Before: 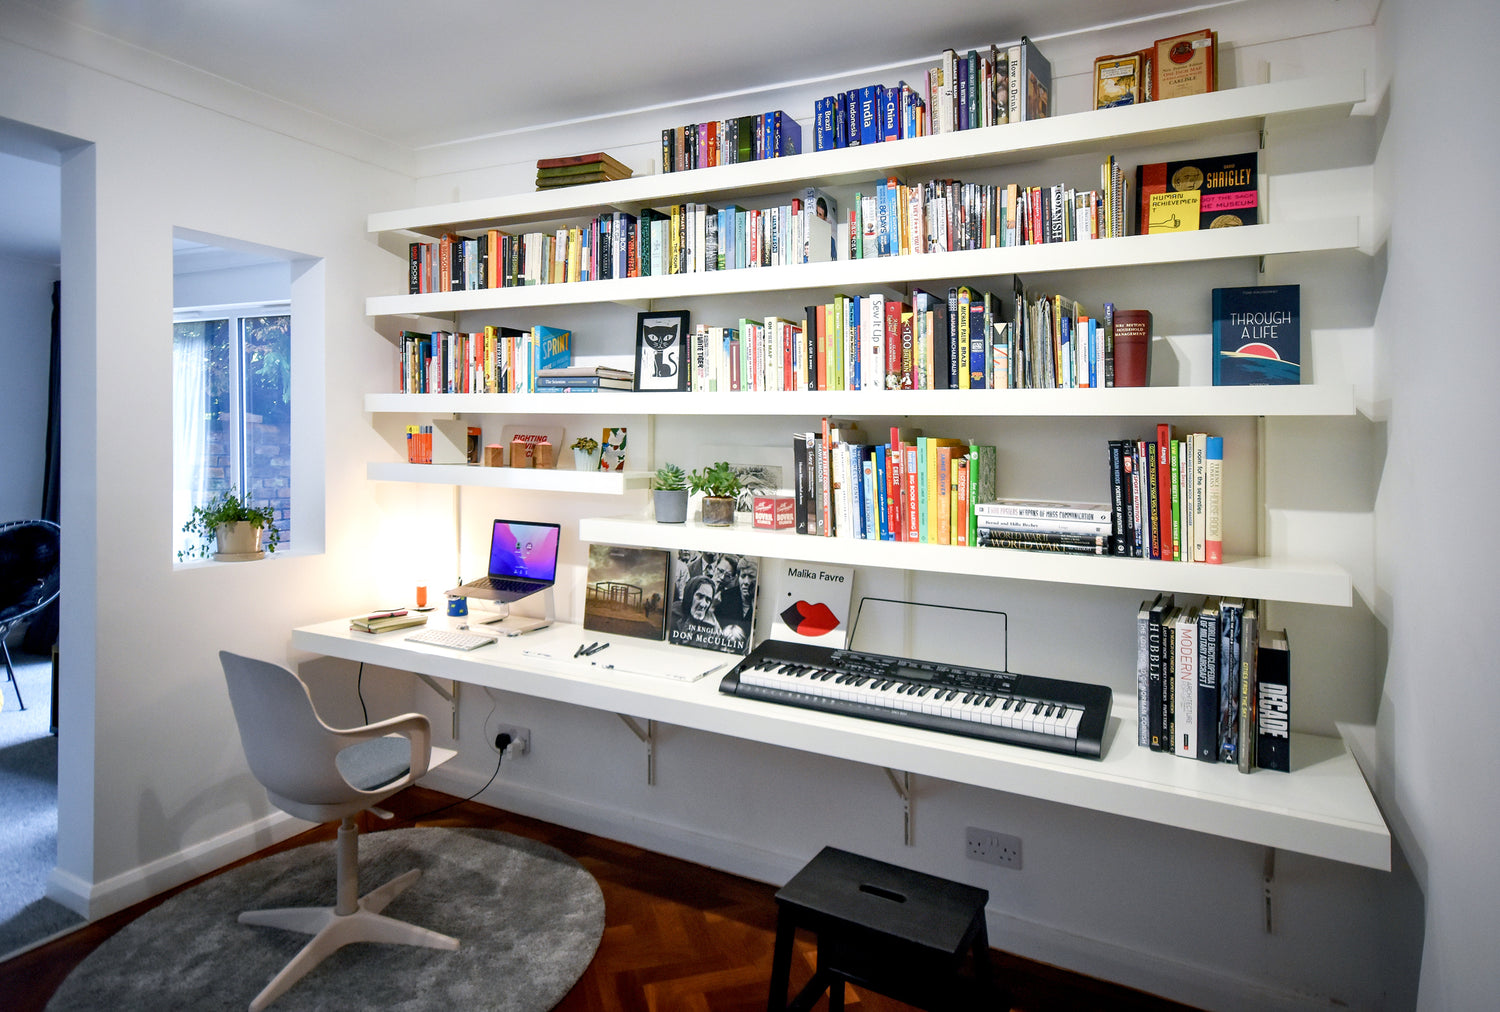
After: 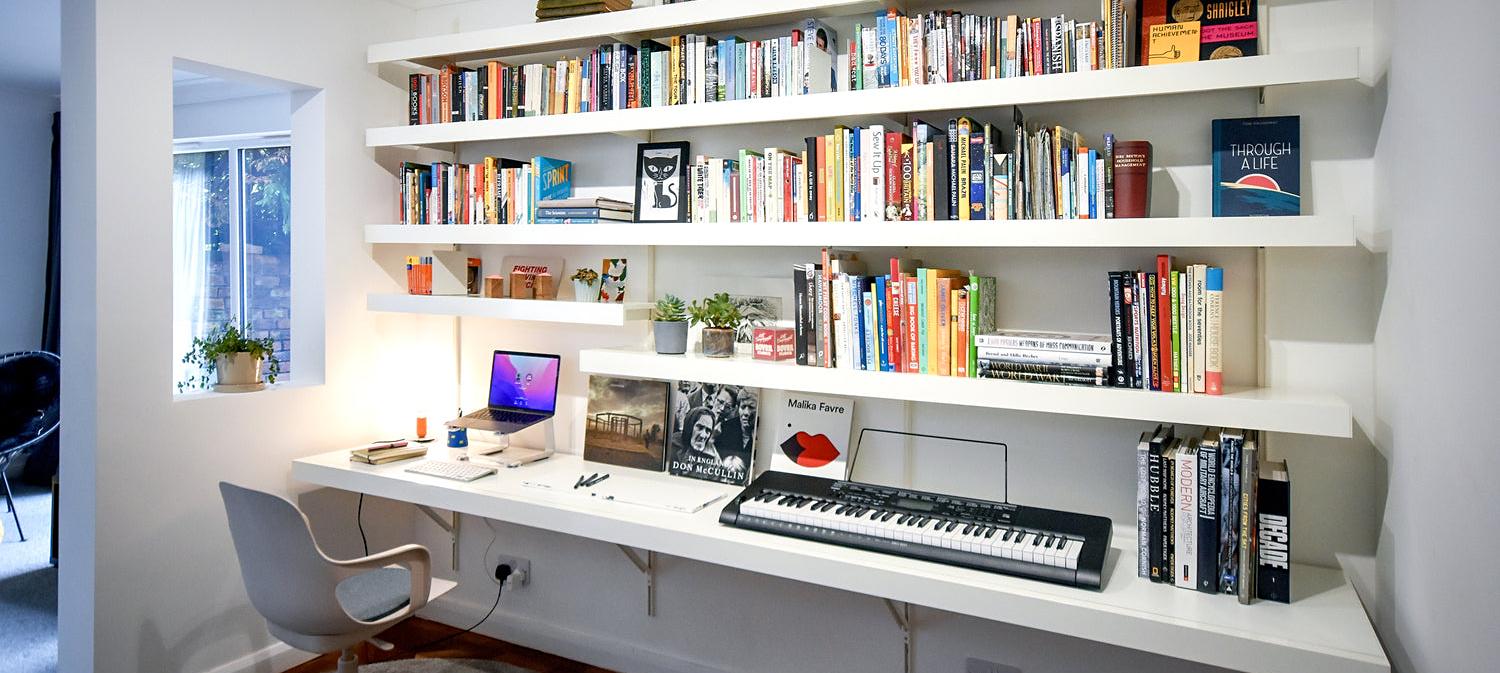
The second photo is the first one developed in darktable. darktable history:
color zones: curves: ch2 [(0, 0.5) (0.143, 0.5) (0.286, 0.416) (0.429, 0.5) (0.571, 0.5) (0.714, 0.5) (0.857, 0.5) (1, 0.5)]
crop: top 16.727%, bottom 16.727%
sharpen: amount 0.2
